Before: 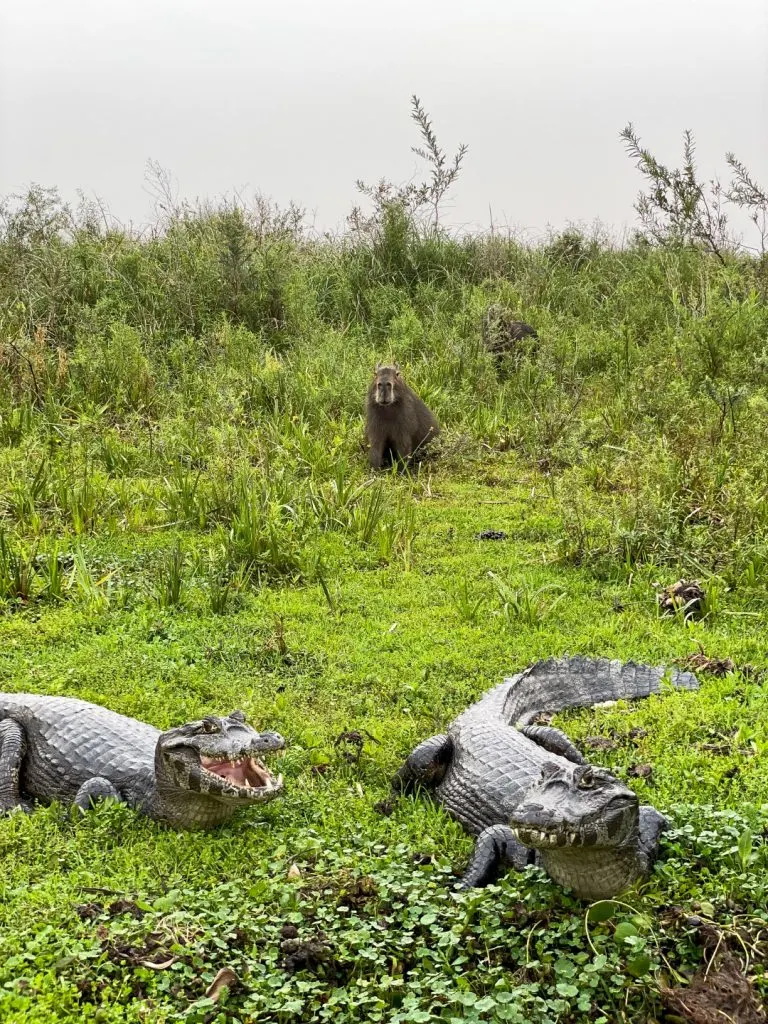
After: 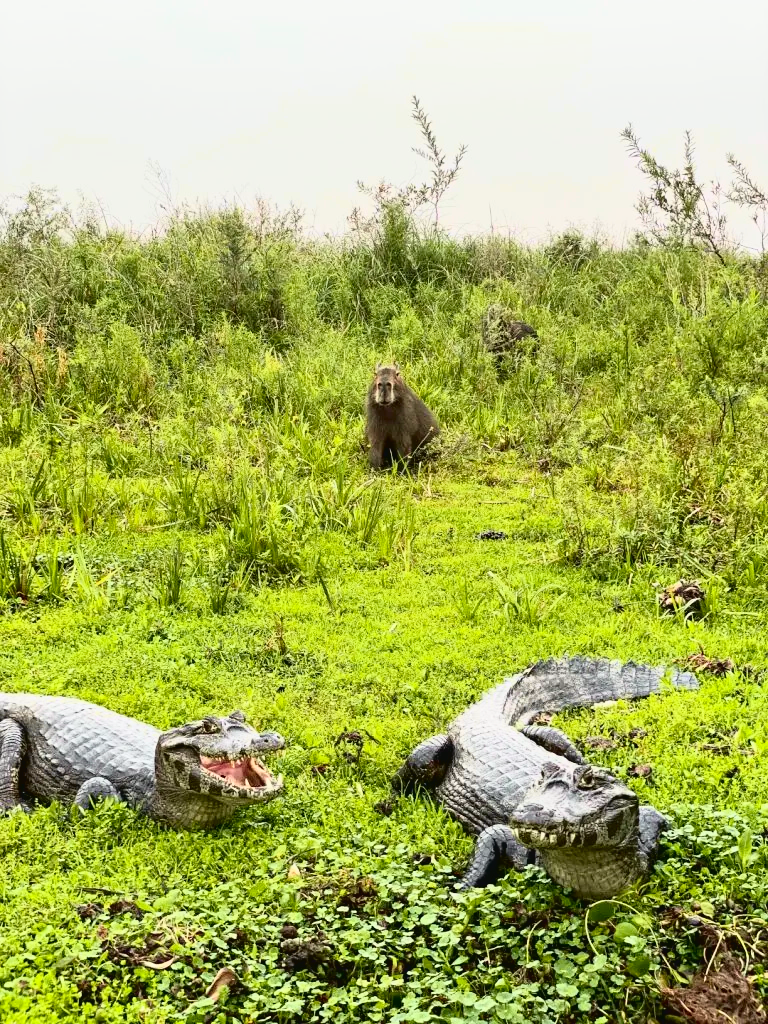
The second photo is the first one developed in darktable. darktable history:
tone curve: curves: ch0 [(0.003, 0.032) (0.037, 0.037) (0.142, 0.117) (0.279, 0.311) (0.405, 0.49) (0.526, 0.651) (0.722, 0.857) (0.875, 0.946) (1, 0.98)]; ch1 [(0, 0) (0.305, 0.325) (0.453, 0.437) (0.482, 0.473) (0.501, 0.498) (0.515, 0.523) (0.559, 0.591) (0.6, 0.659) (0.656, 0.71) (1, 1)]; ch2 [(0, 0) (0.323, 0.277) (0.424, 0.396) (0.479, 0.484) (0.499, 0.502) (0.515, 0.537) (0.564, 0.595) (0.644, 0.703) (0.742, 0.803) (1, 1)], color space Lab, independent channels, preserve colors none
